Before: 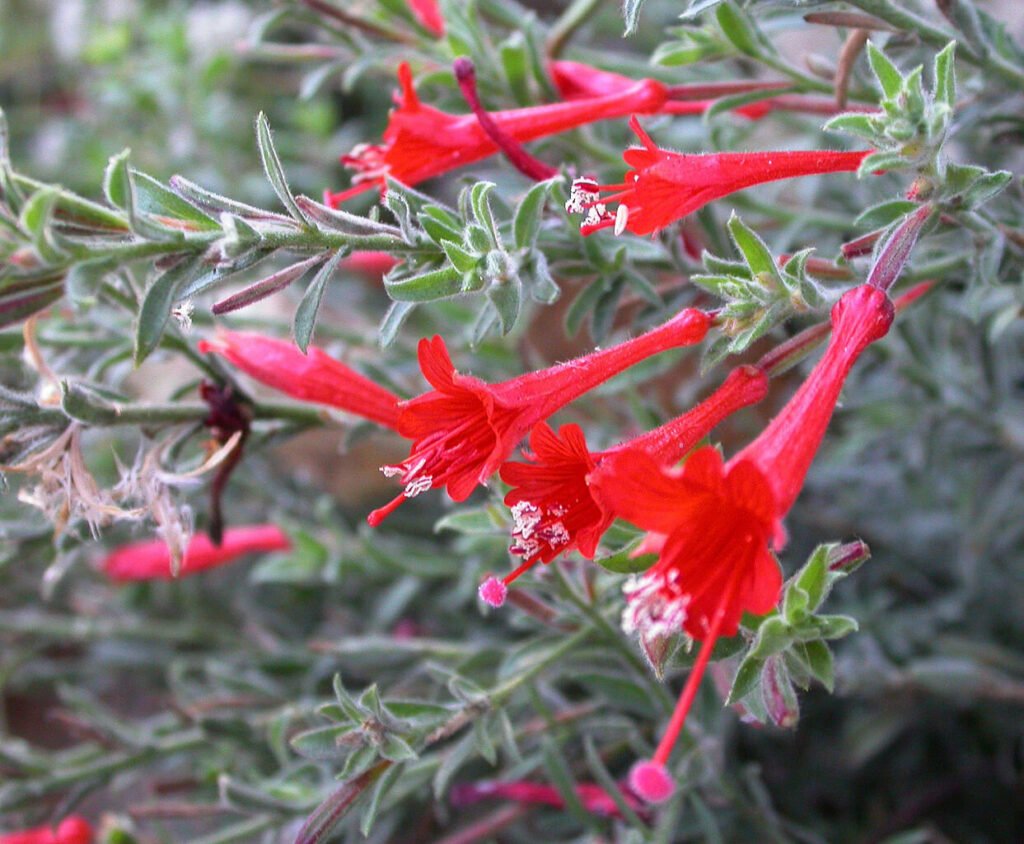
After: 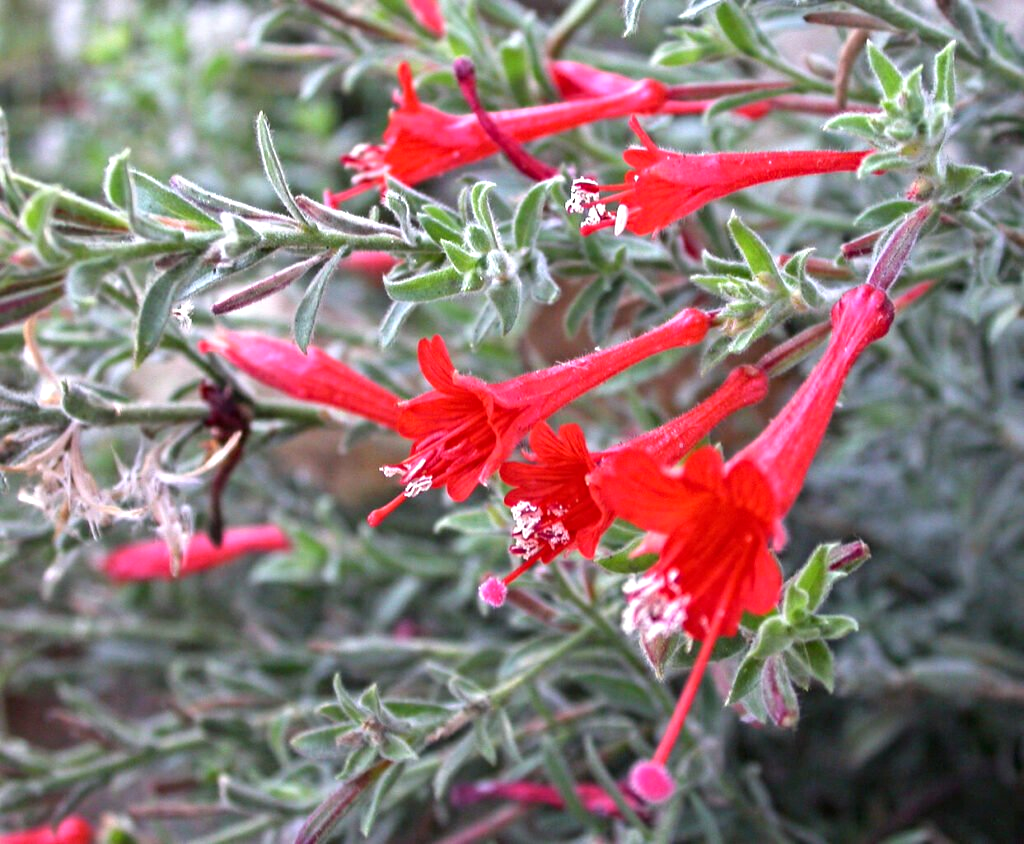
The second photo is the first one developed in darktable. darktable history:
exposure: exposure 0.29 EV, compensate highlight preservation false
contrast equalizer: y [[0.5, 0.5, 0.501, 0.63, 0.504, 0.5], [0.5 ×6], [0.5 ×6], [0 ×6], [0 ×6]]
